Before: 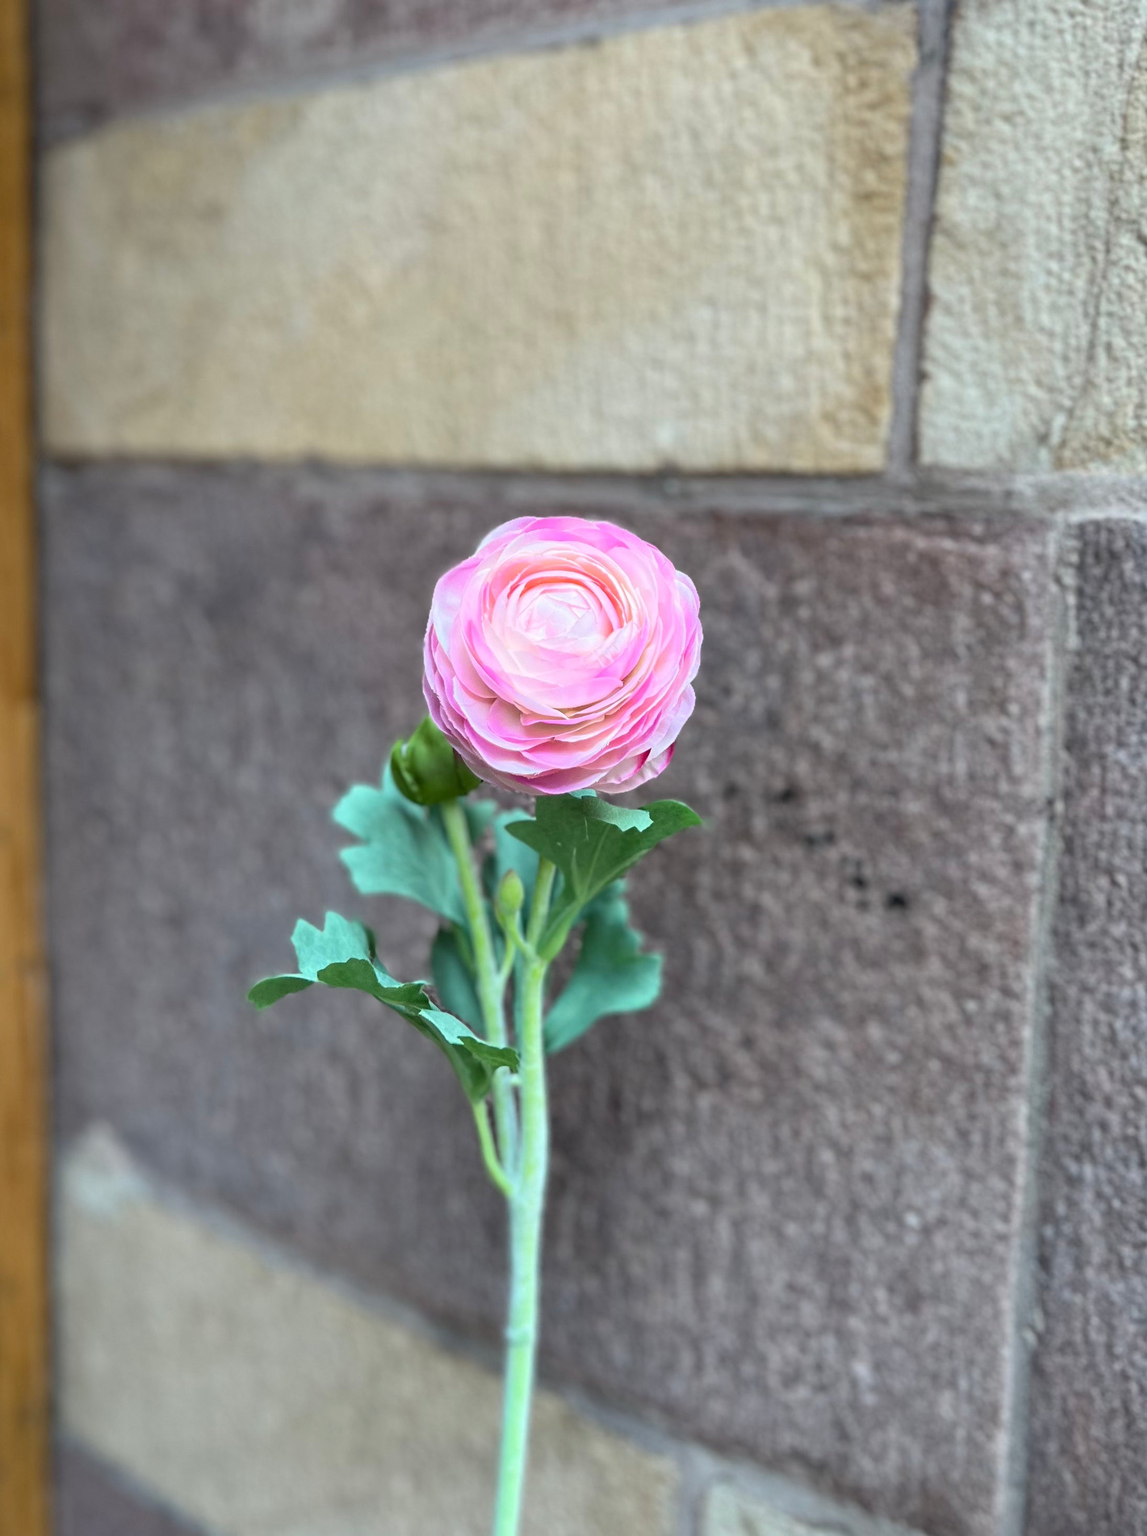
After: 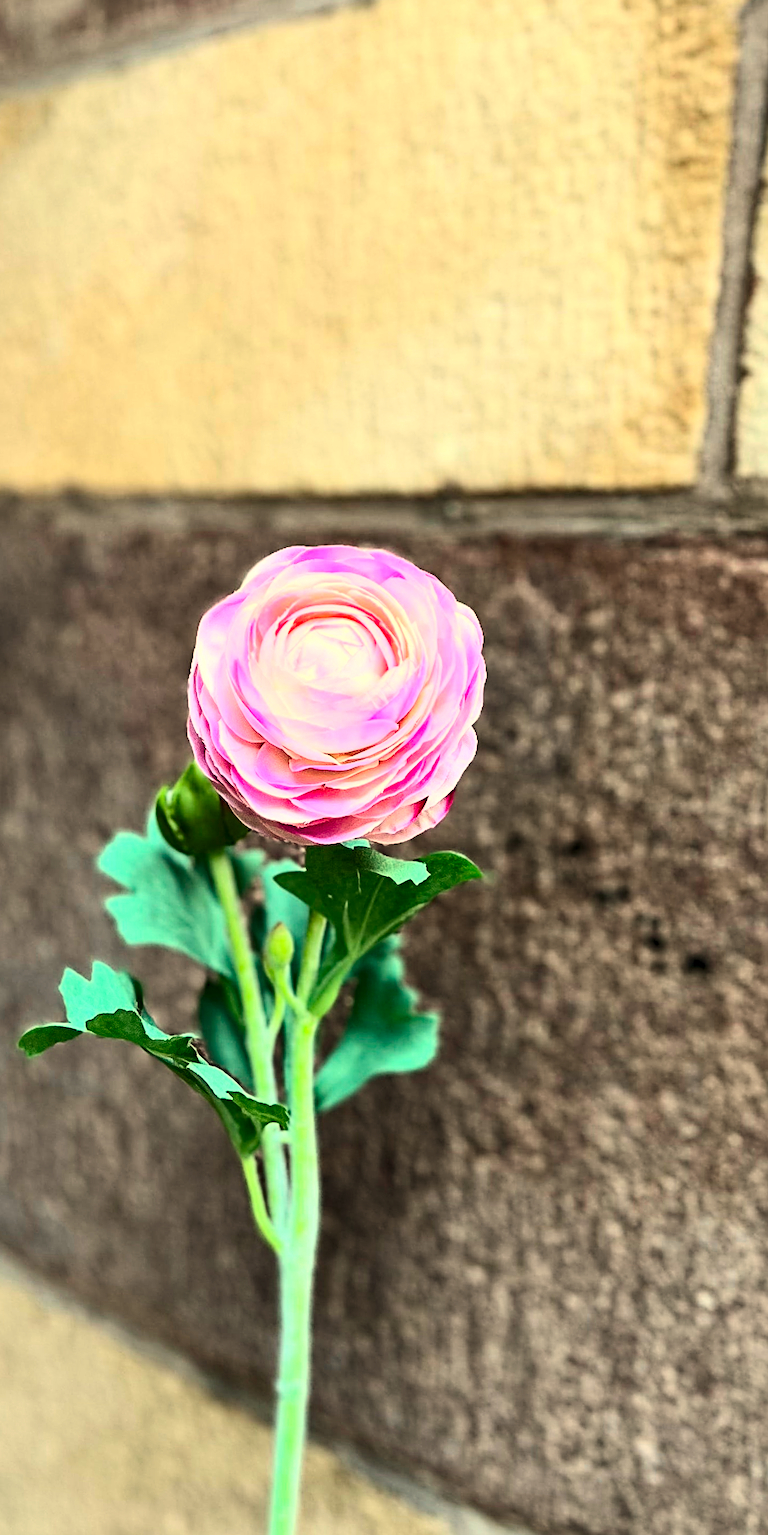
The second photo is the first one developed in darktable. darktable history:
sharpen: radius 2.676, amount 0.669
levels: levels [0.031, 0.5, 0.969]
rotate and perspective: rotation 0.062°, lens shift (vertical) 0.115, lens shift (horizontal) -0.133, crop left 0.047, crop right 0.94, crop top 0.061, crop bottom 0.94
crop: left 16.899%, right 16.556%
haze removal: compatibility mode true, adaptive false
vibrance: on, module defaults
white balance: red 1.123, blue 0.83
contrast brightness saturation: contrast 0.4, brightness 0.05, saturation 0.25
